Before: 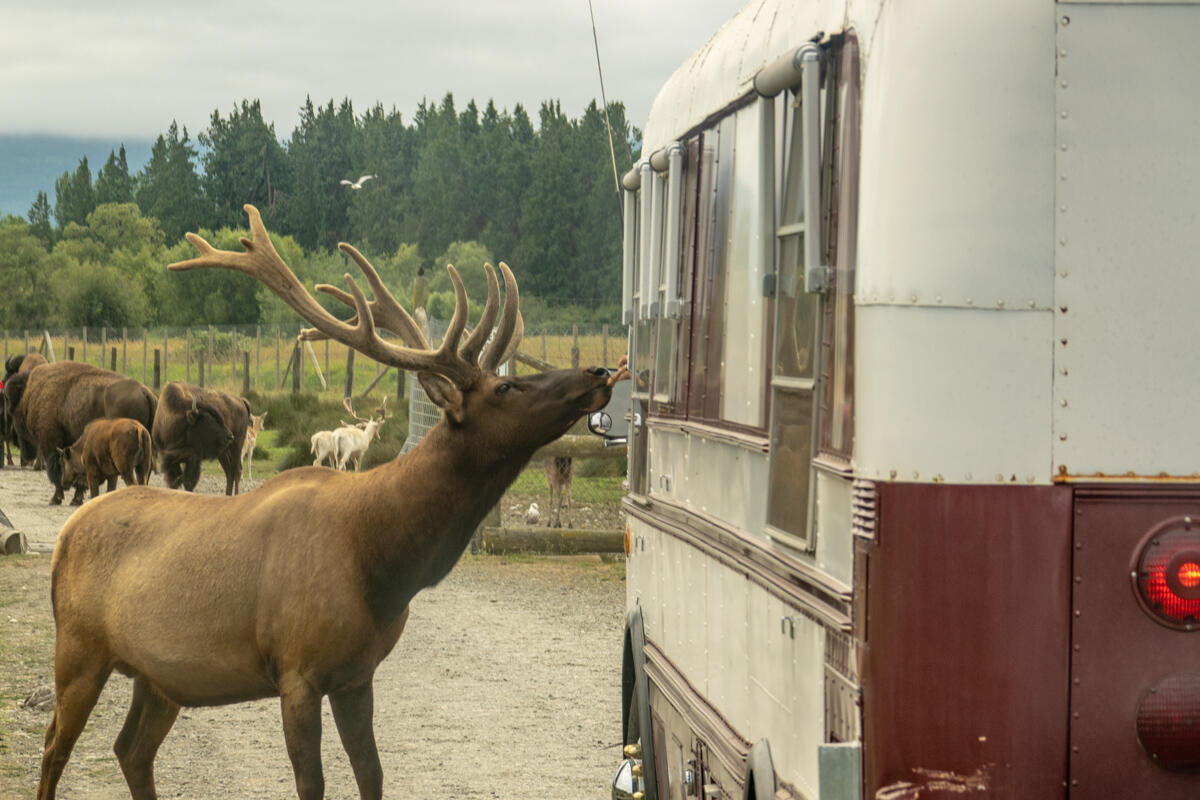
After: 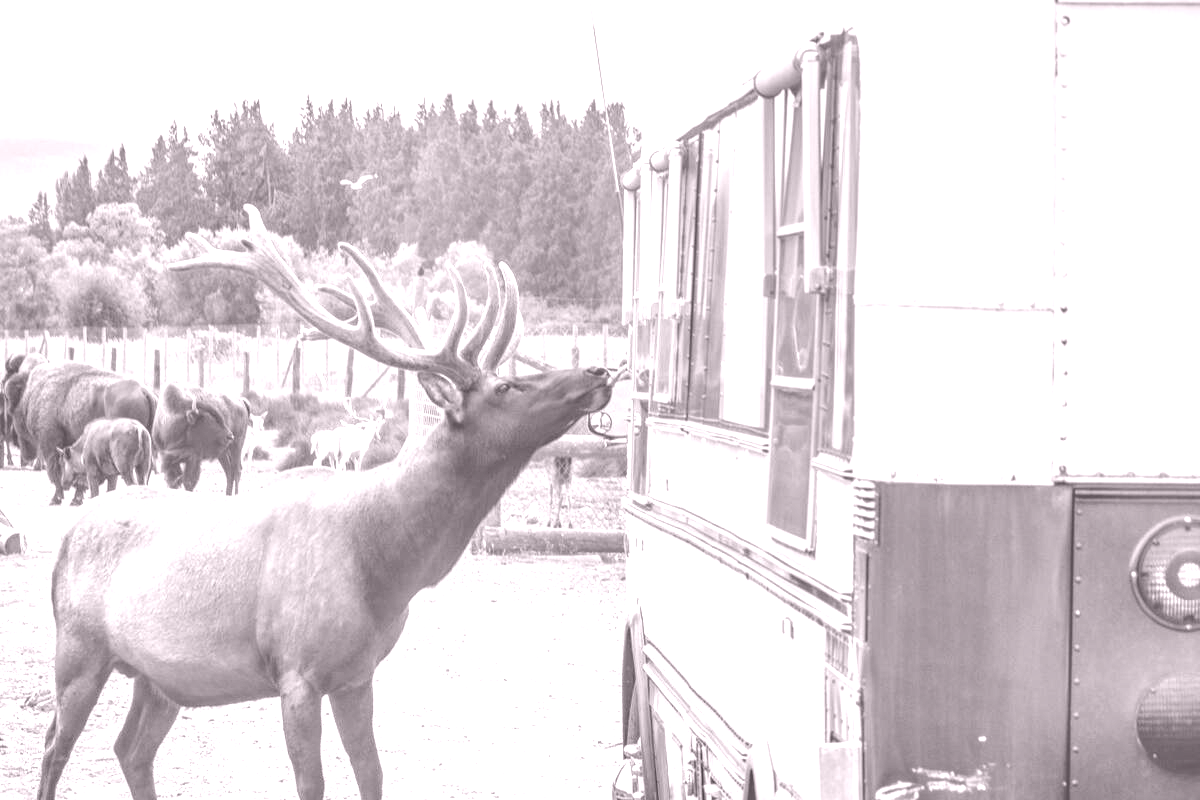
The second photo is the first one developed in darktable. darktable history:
exposure: black level correction 0.001, exposure 0.014 EV, compensate highlight preservation false
local contrast: highlights 19%, detail 186%
colorize: hue 25.2°, saturation 83%, source mix 82%, lightness 79%, version 1
